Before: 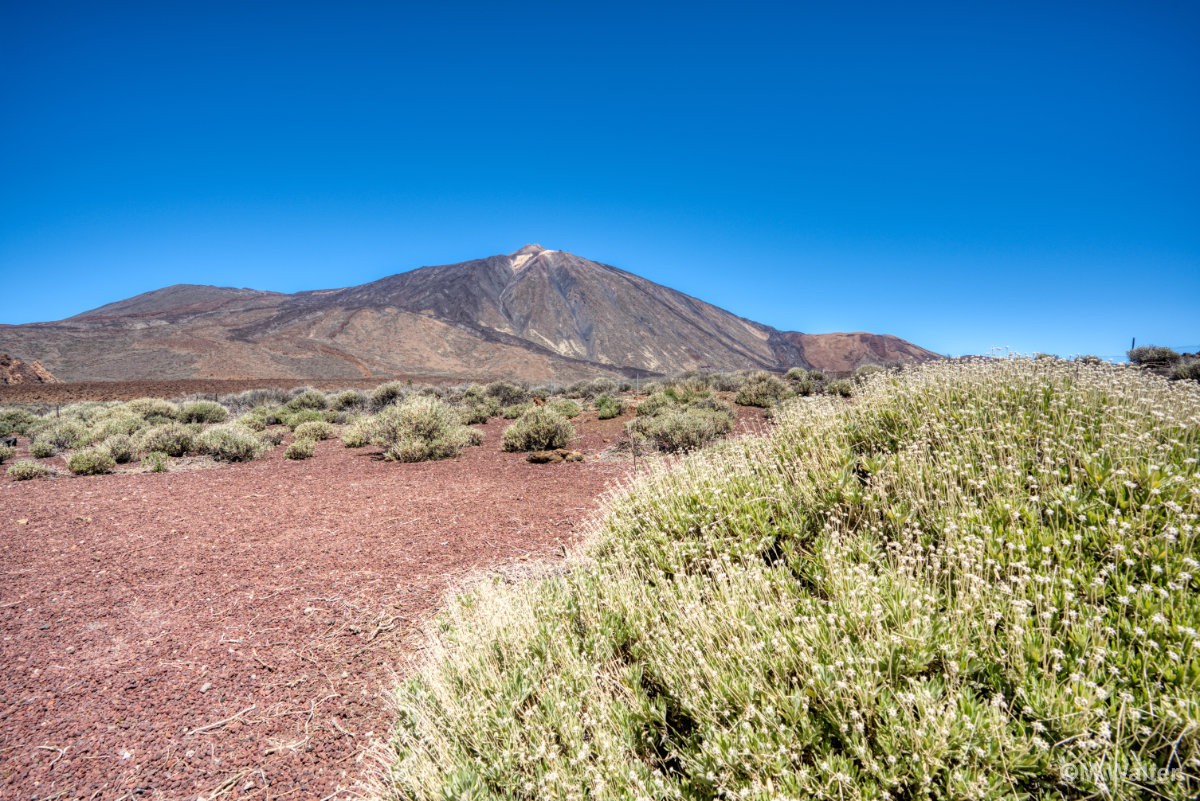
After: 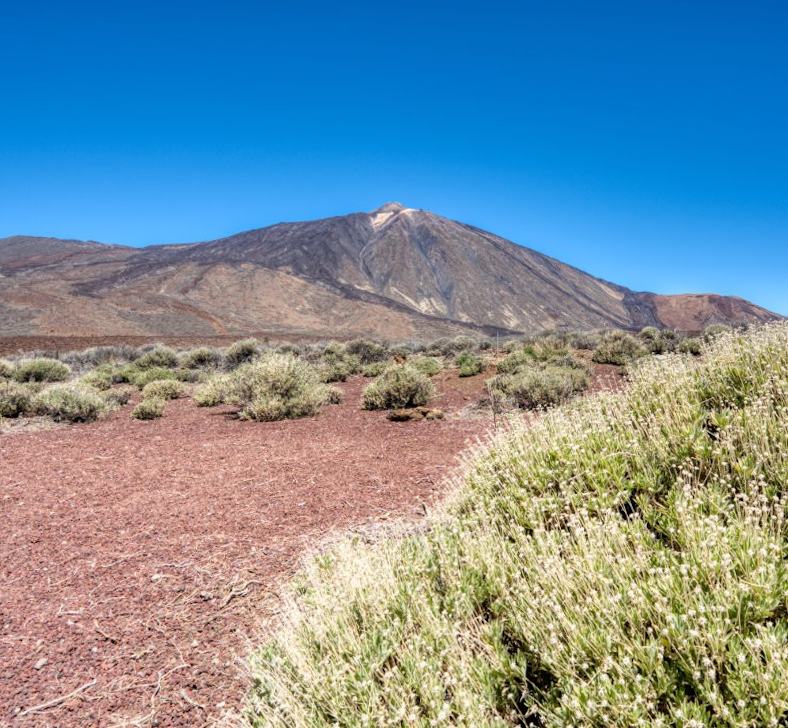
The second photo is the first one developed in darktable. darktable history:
crop and rotate: left 15.446%, right 17.836%
rotate and perspective: rotation -0.013°, lens shift (vertical) -0.027, lens shift (horizontal) 0.178, crop left 0.016, crop right 0.989, crop top 0.082, crop bottom 0.918
